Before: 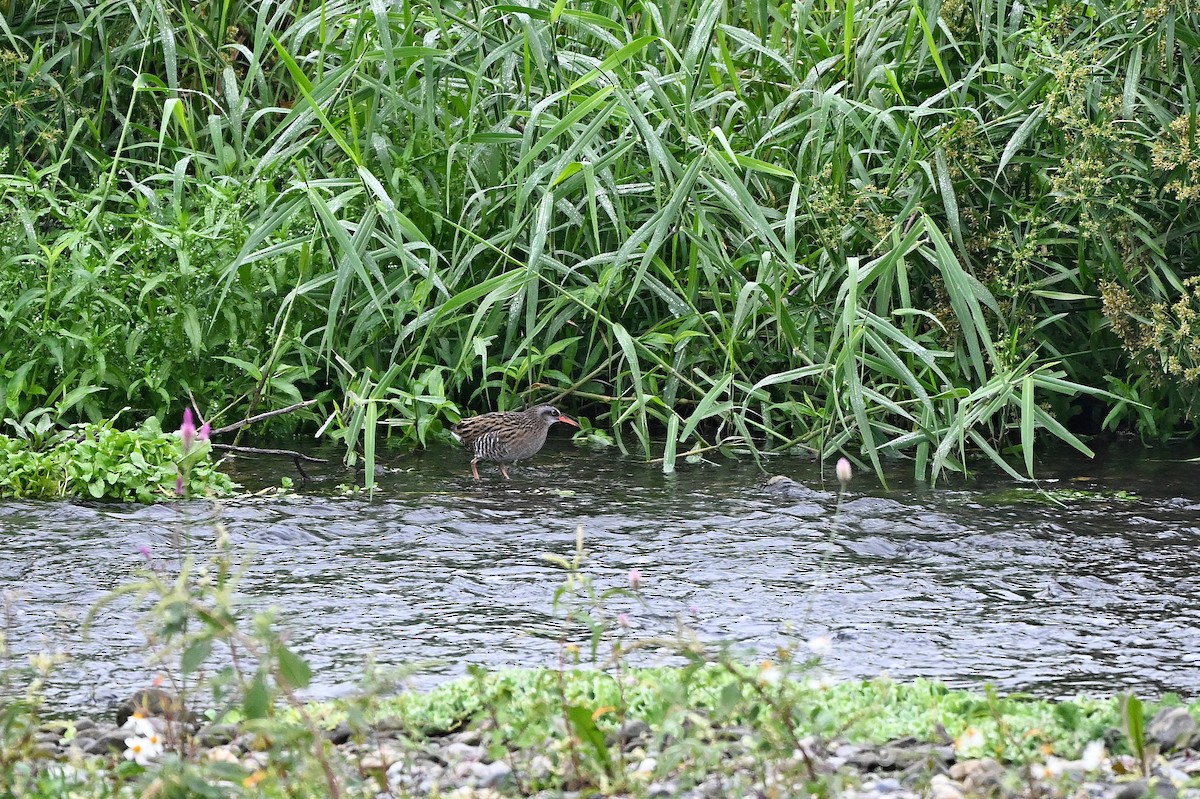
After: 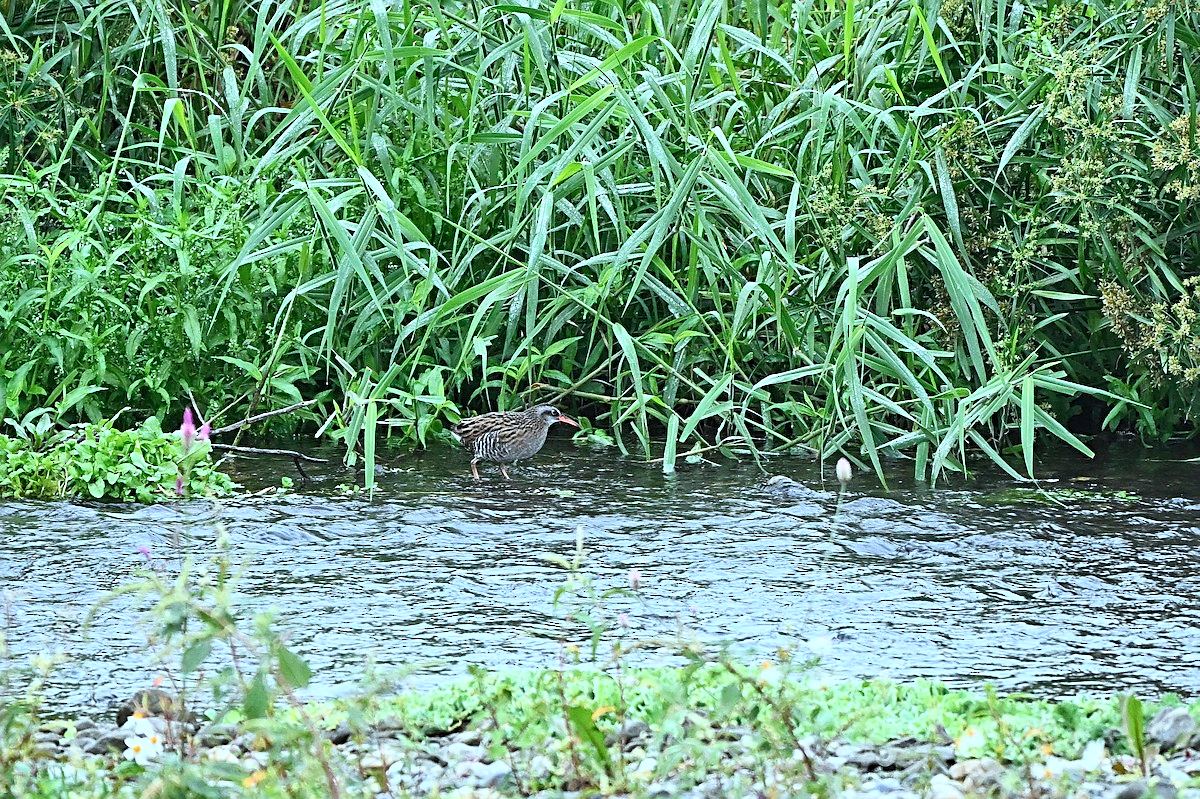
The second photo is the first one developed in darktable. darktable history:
color correction: highlights a* -9.89, highlights b* -10.07
sharpen: amount 0.572
contrast brightness saturation: contrast 0.201, brightness 0.141, saturation 0.148
